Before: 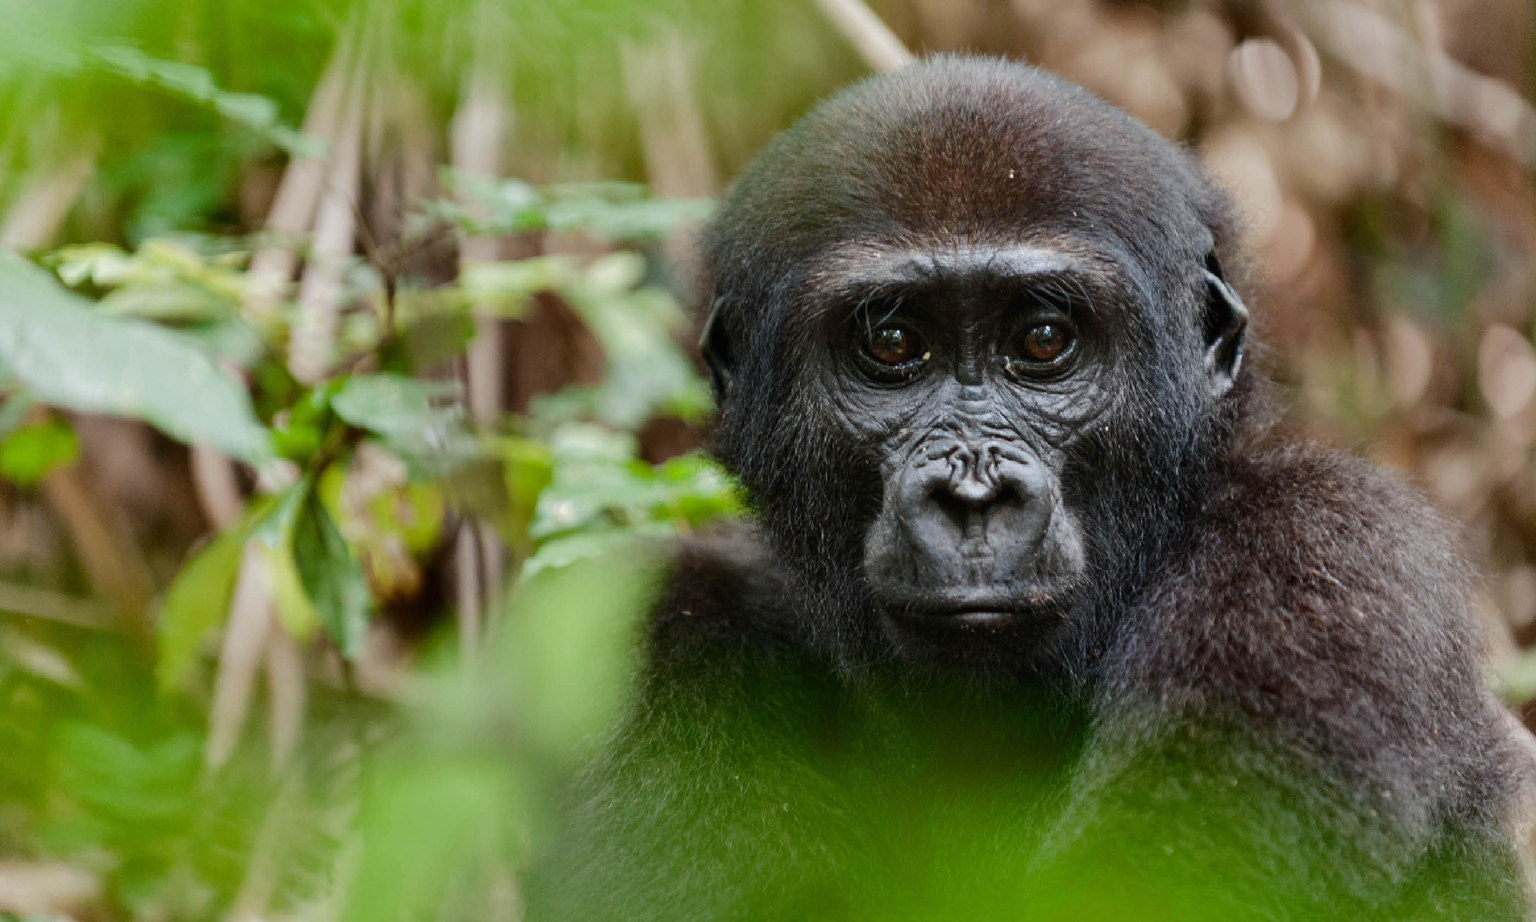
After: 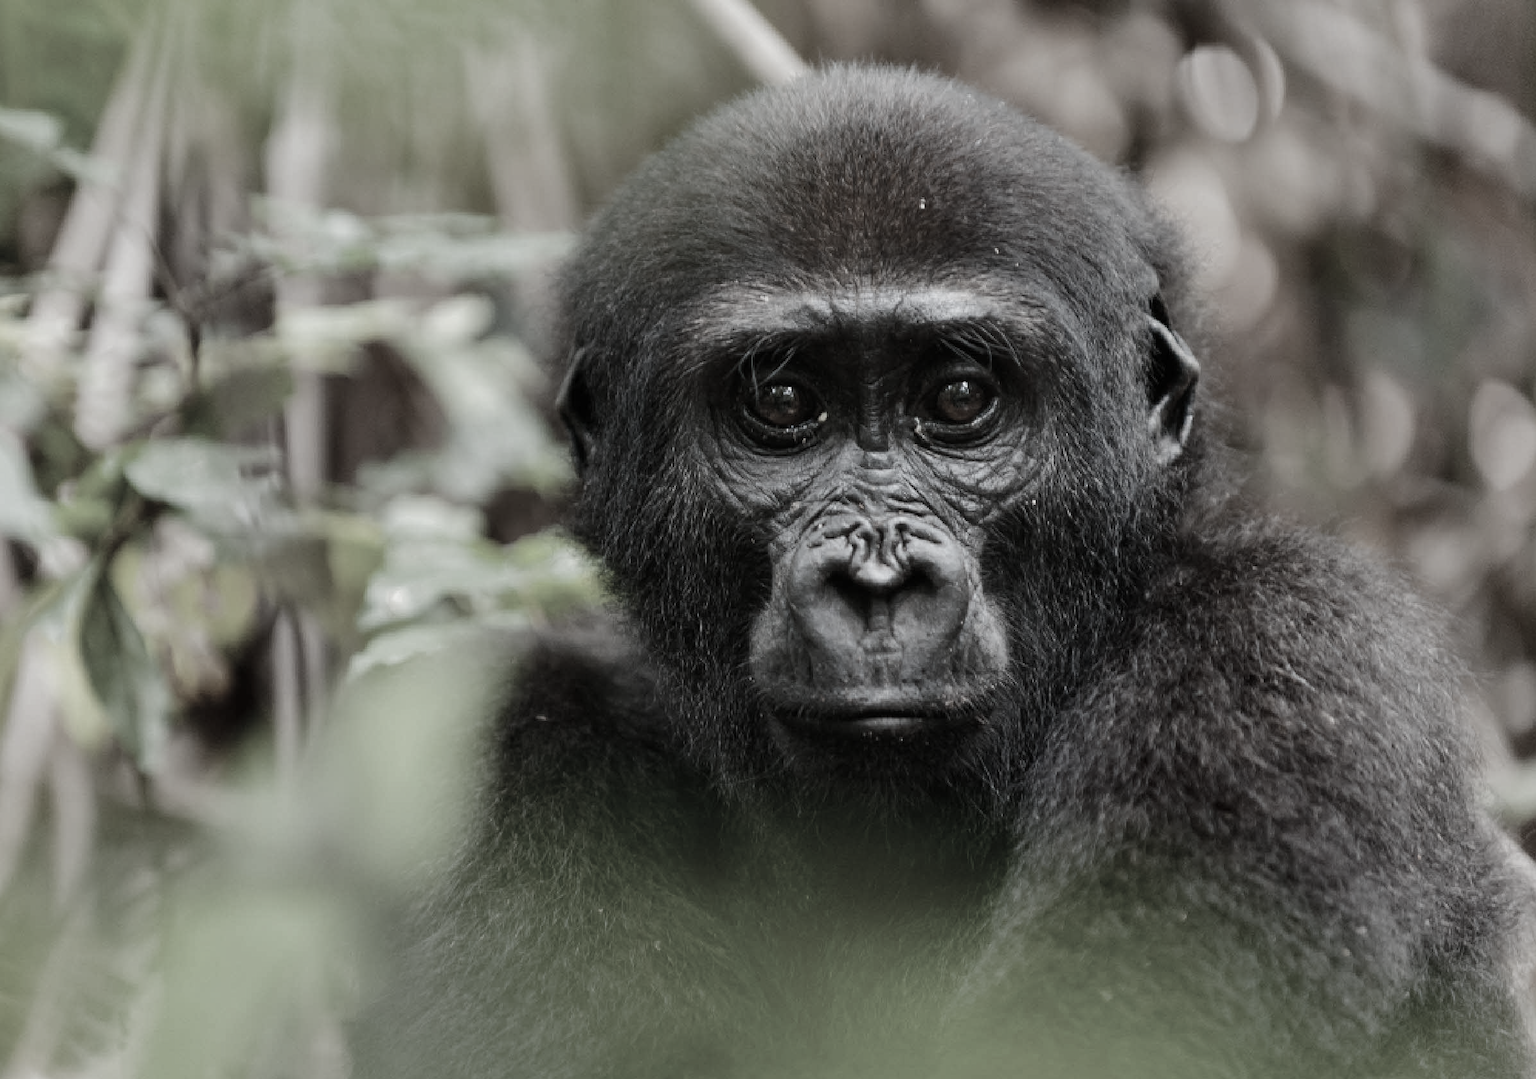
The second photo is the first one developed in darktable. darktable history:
crop and rotate: left 14.618%
color correction: highlights b* -0.054, saturation 0.22
